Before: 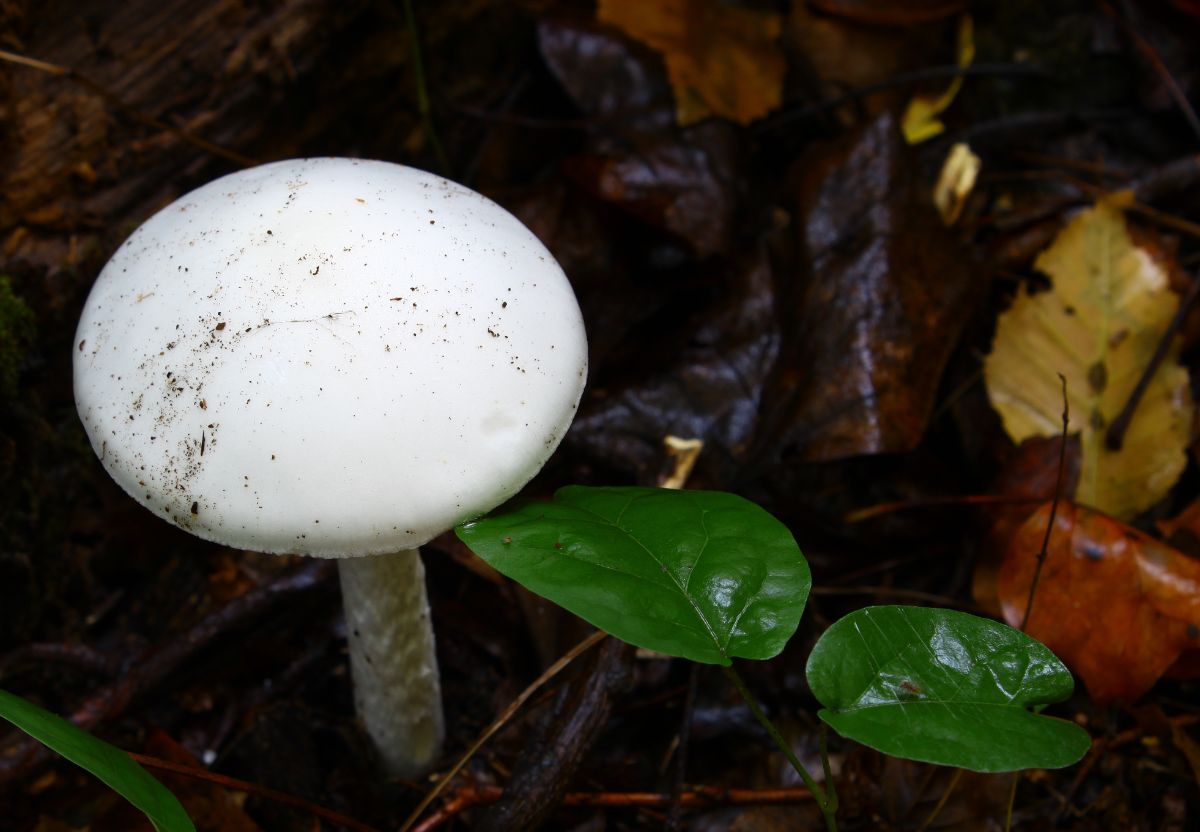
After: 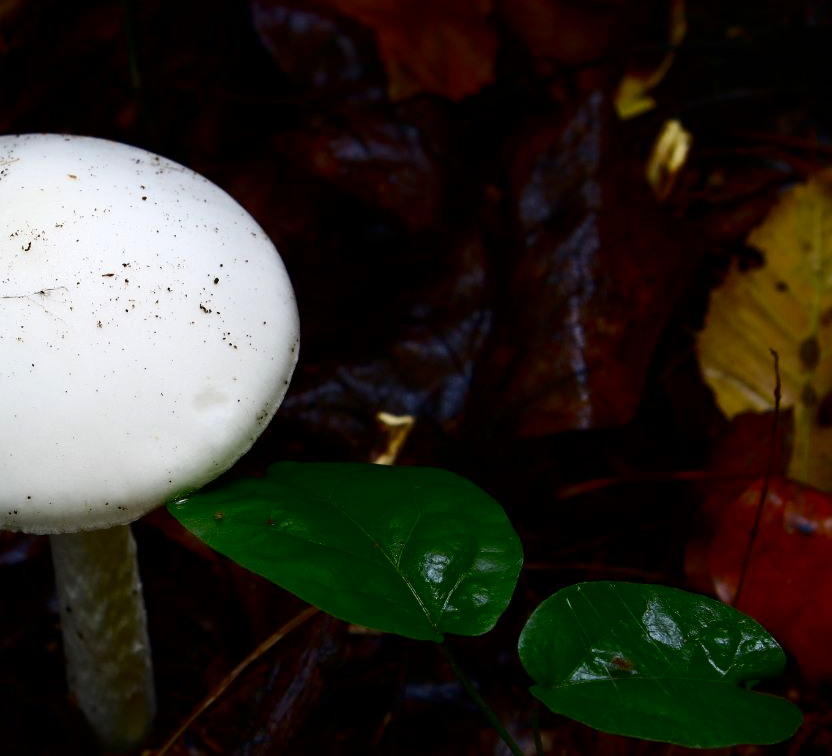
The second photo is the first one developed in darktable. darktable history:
crop and rotate: left 24.001%, top 2.979%, right 6.598%, bottom 6.041%
contrast brightness saturation: contrast 0.132, brightness -0.231, saturation 0.143
